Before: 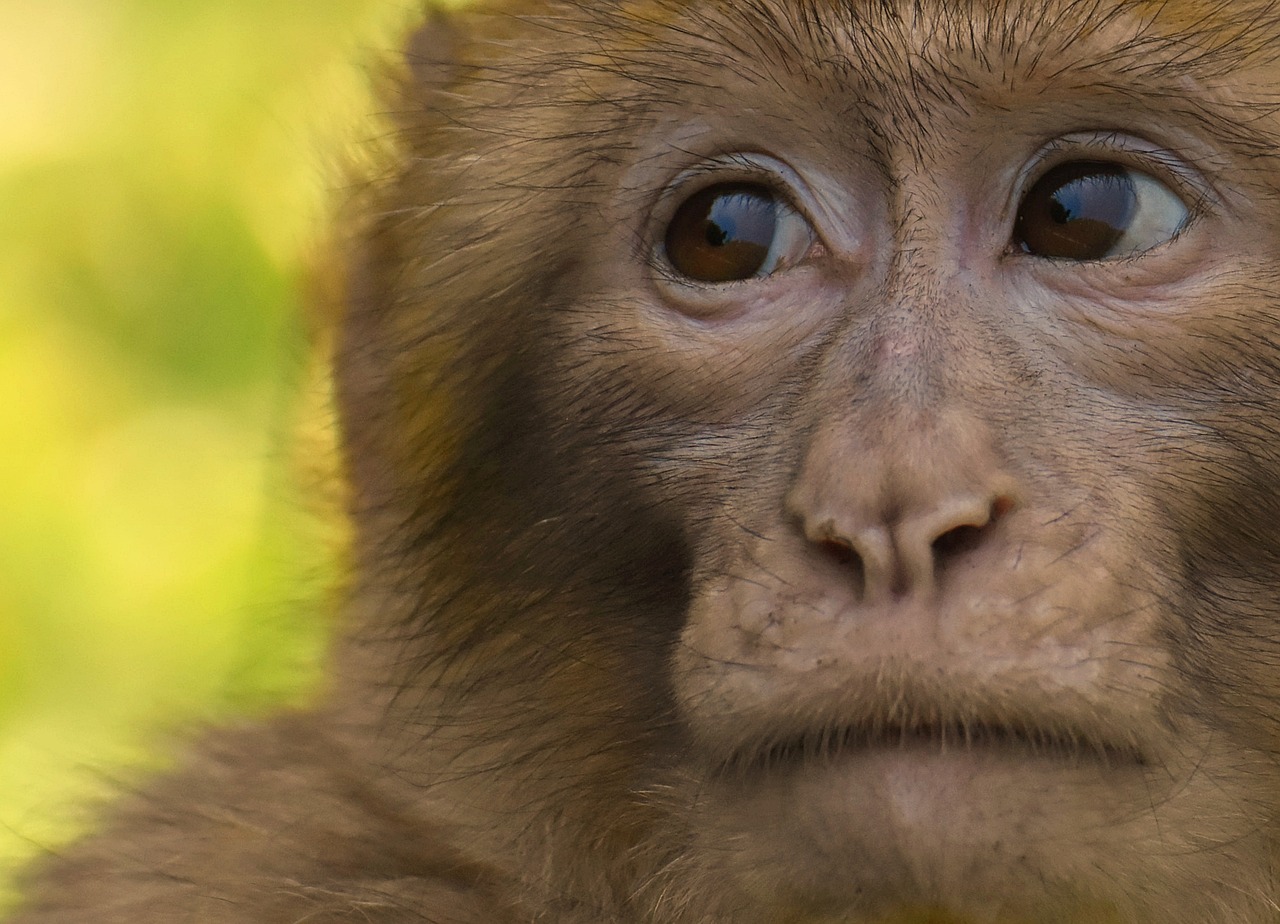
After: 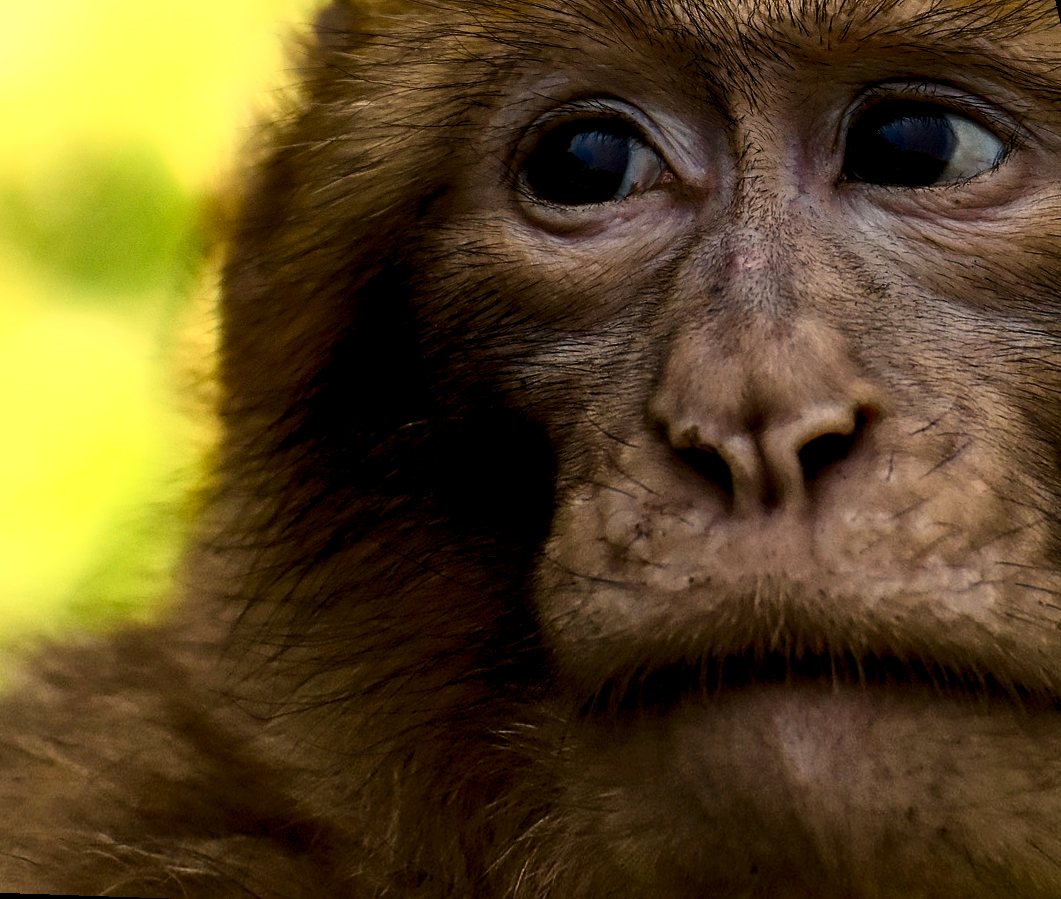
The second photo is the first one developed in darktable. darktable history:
contrast brightness saturation: contrast 0.24, brightness -0.24, saturation 0.14
rgb levels: levels [[0.029, 0.461, 0.922], [0, 0.5, 1], [0, 0.5, 1]]
bloom: size 5%, threshold 95%, strength 15%
rotate and perspective: rotation 0.72°, lens shift (vertical) -0.352, lens shift (horizontal) -0.051, crop left 0.152, crop right 0.859, crop top 0.019, crop bottom 0.964
shadows and highlights: shadows -12.5, white point adjustment 4, highlights 28.33
